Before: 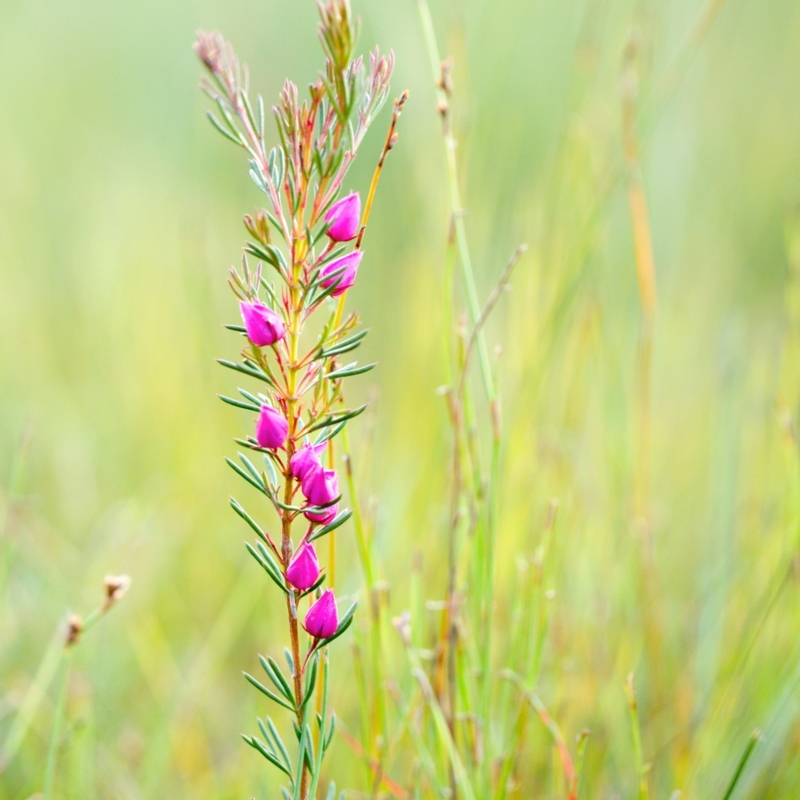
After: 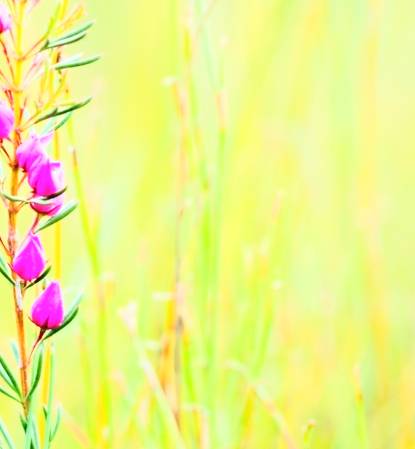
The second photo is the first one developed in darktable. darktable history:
crop: left 34.277%, top 38.659%, right 13.76%, bottom 5.21%
base curve: curves: ch0 [(0, 0) (0, 0.001) (0.001, 0.001) (0.004, 0.002) (0.007, 0.004) (0.015, 0.013) (0.033, 0.045) (0.052, 0.096) (0.075, 0.17) (0.099, 0.241) (0.163, 0.42) (0.219, 0.55) (0.259, 0.616) (0.327, 0.722) (0.365, 0.765) (0.522, 0.873) (0.547, 0.881) (0.689, 0.919) (0.826, 0.952) (1, 1)]
exposure: black level correction 0, exposure 0 EV, compensate exposure bias true, compensate highlight preservation false
